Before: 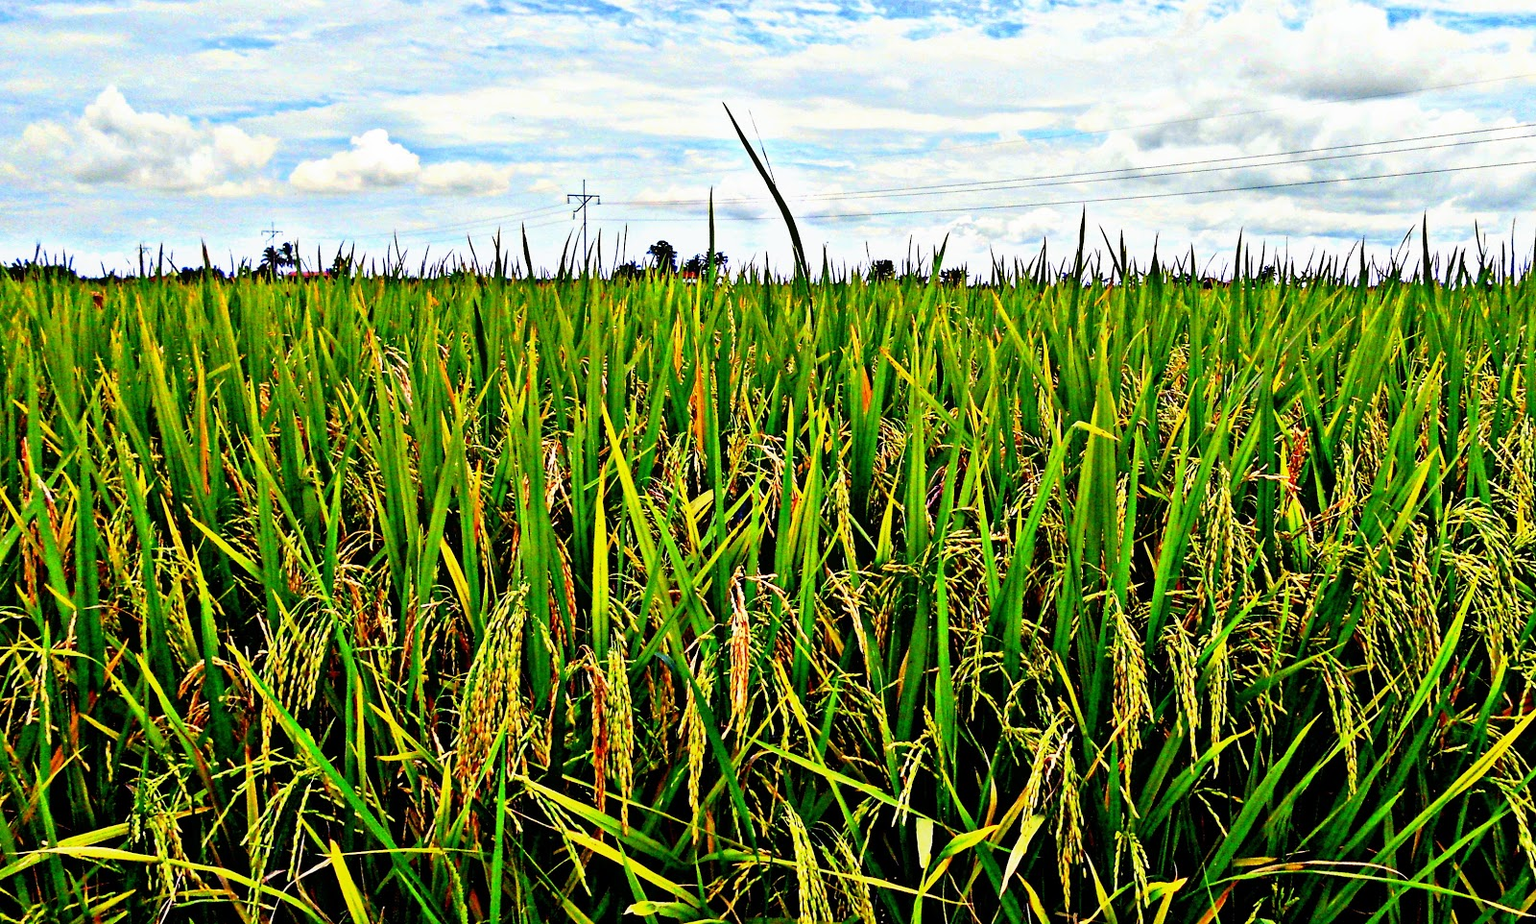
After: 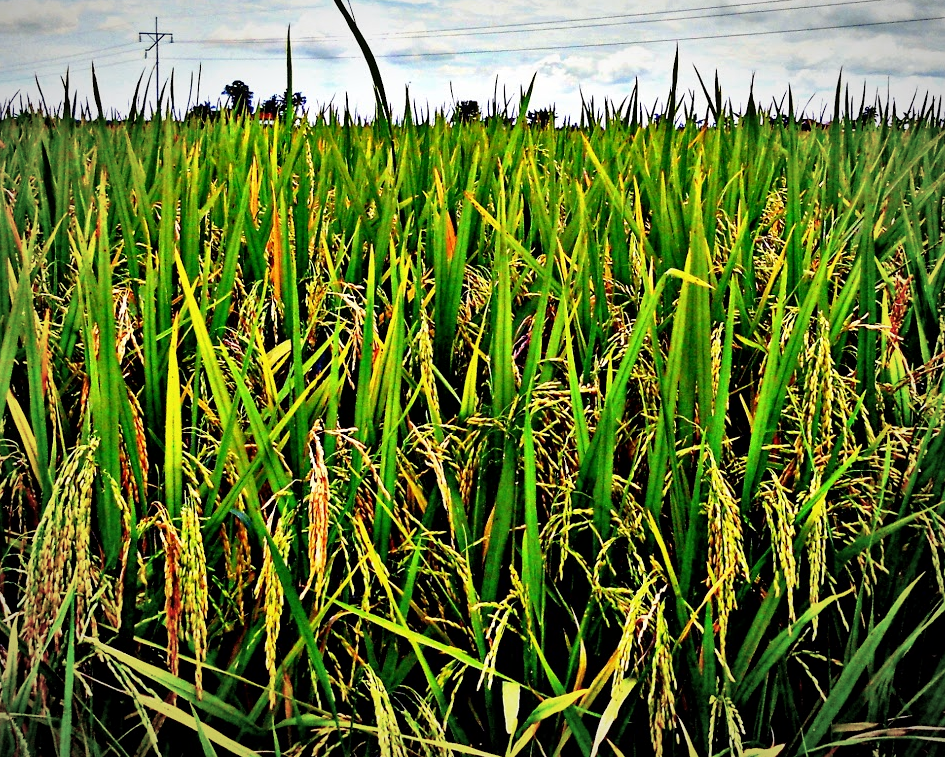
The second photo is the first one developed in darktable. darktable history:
crop and rotate: left 28.256%, top 17.734%, right 12.656%, bottom 3.573%
vignetting: fall-off radius 60%, automatic ratio true
local contrast: mode bilateral grid, contrast 25, coarseness 50, detail 123%, midtone range 0.2
